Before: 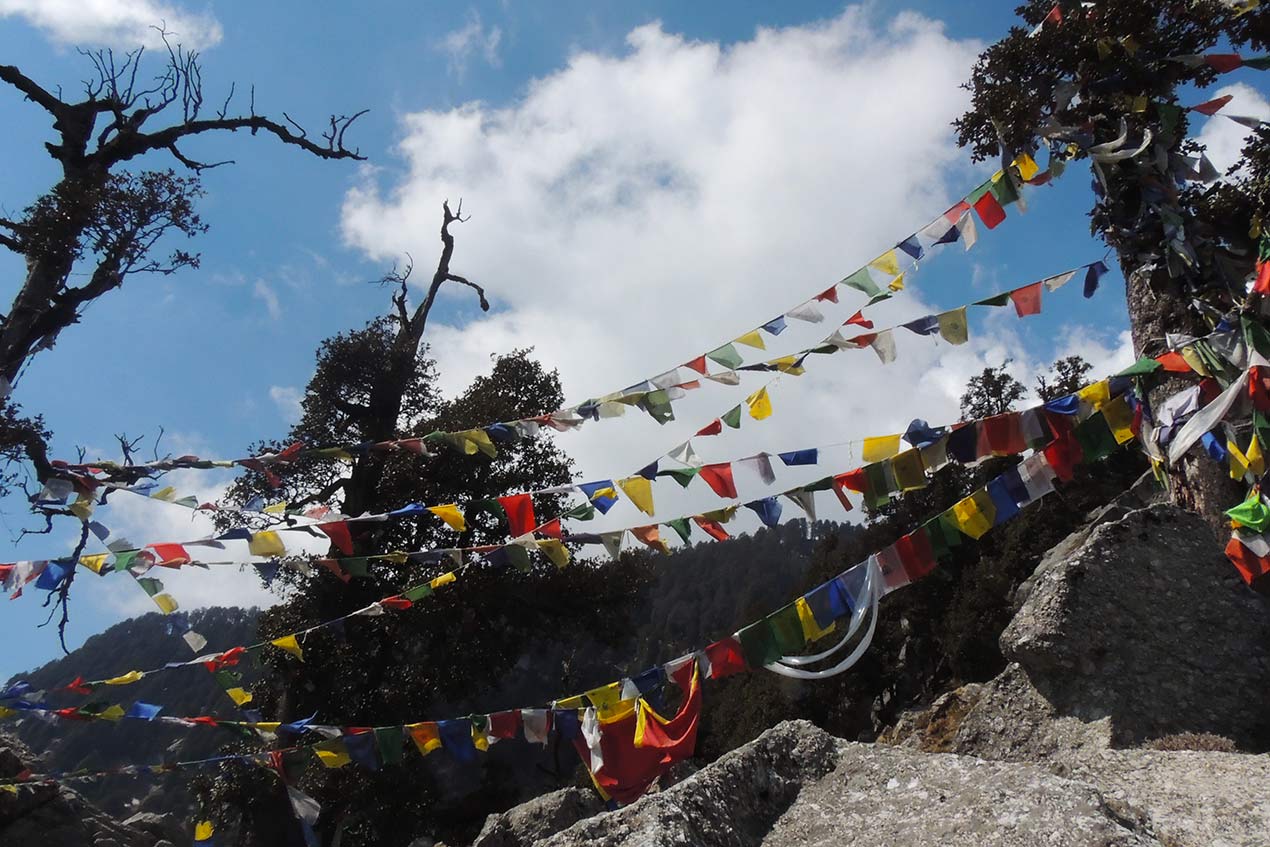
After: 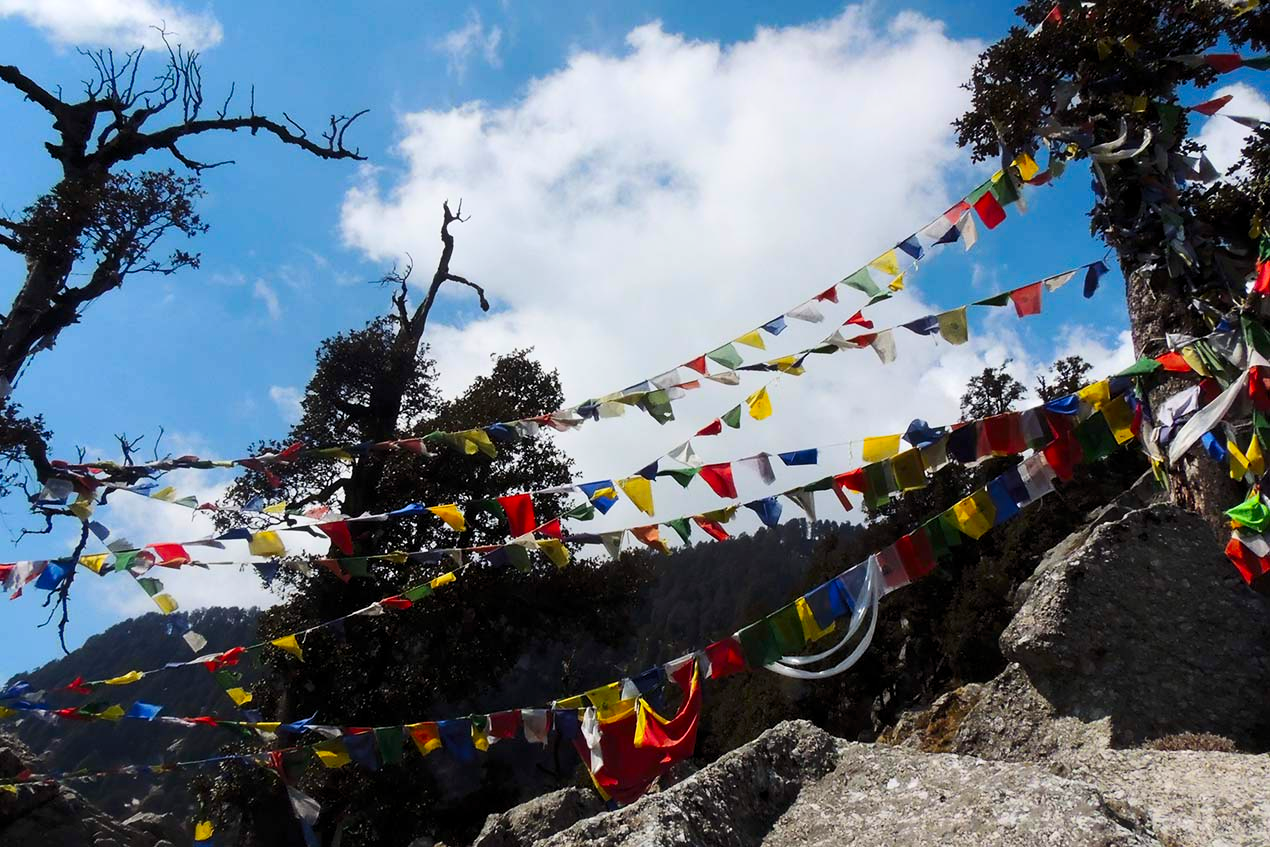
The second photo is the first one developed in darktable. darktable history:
levels: levels [0.018, 0.493, 1]
contrast brightness saturation: contrast 0.184, saturation 0.3
exposure: exposure 0.014 EV, compensate highlight preservation false
